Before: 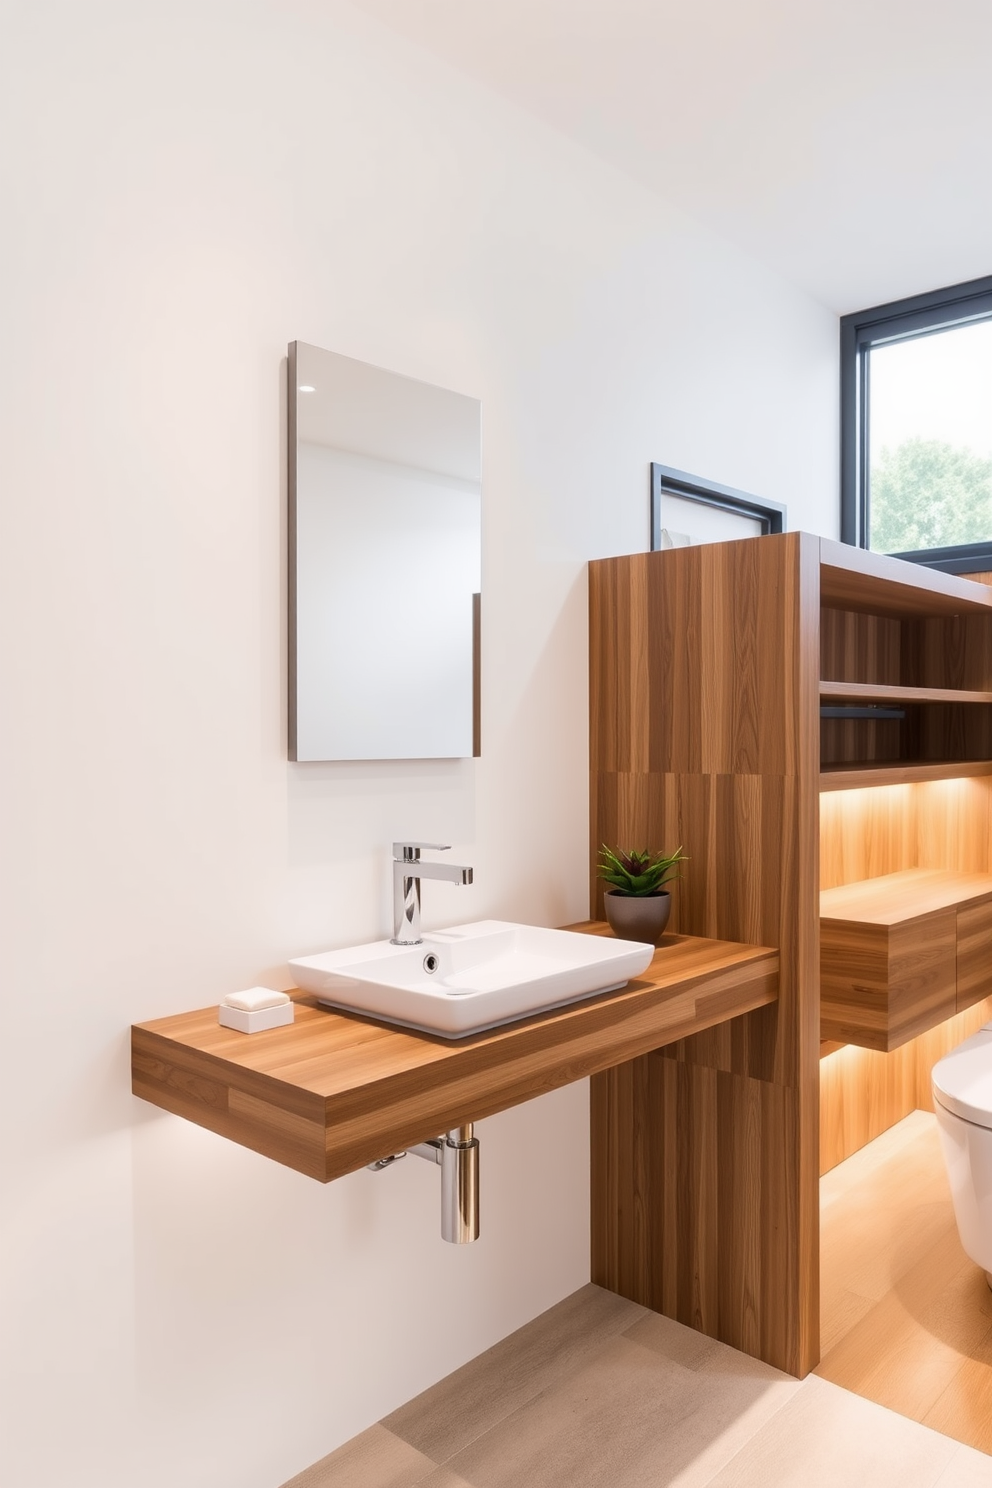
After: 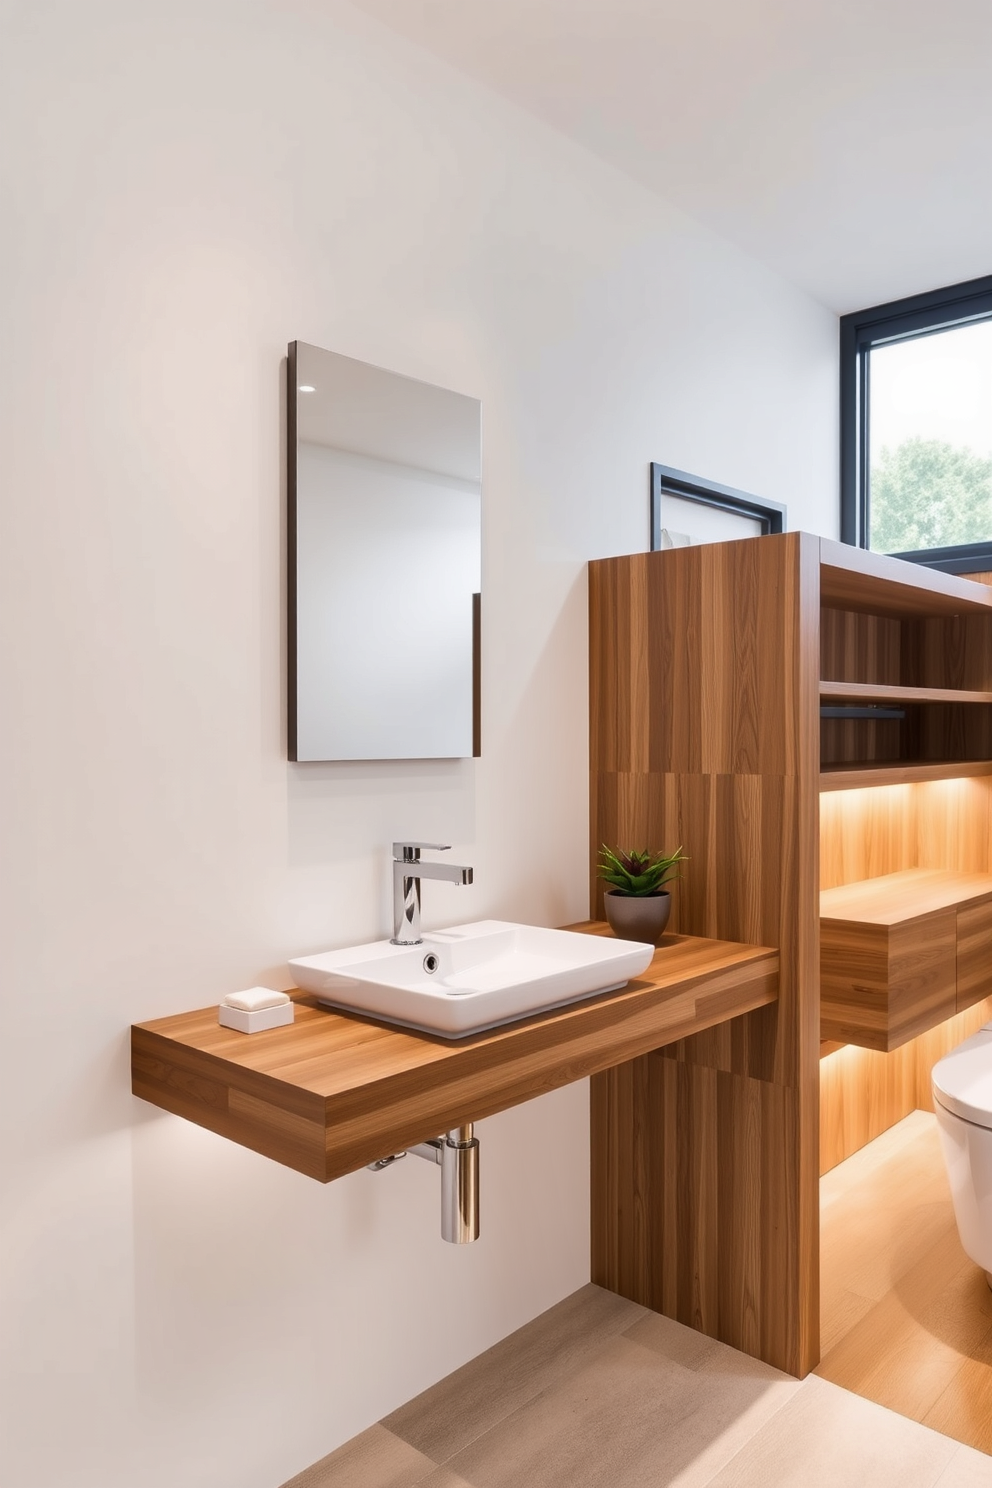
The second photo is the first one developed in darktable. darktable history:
shadows and highlights: shadows color adjustment 97.67%, soften with gaussian
